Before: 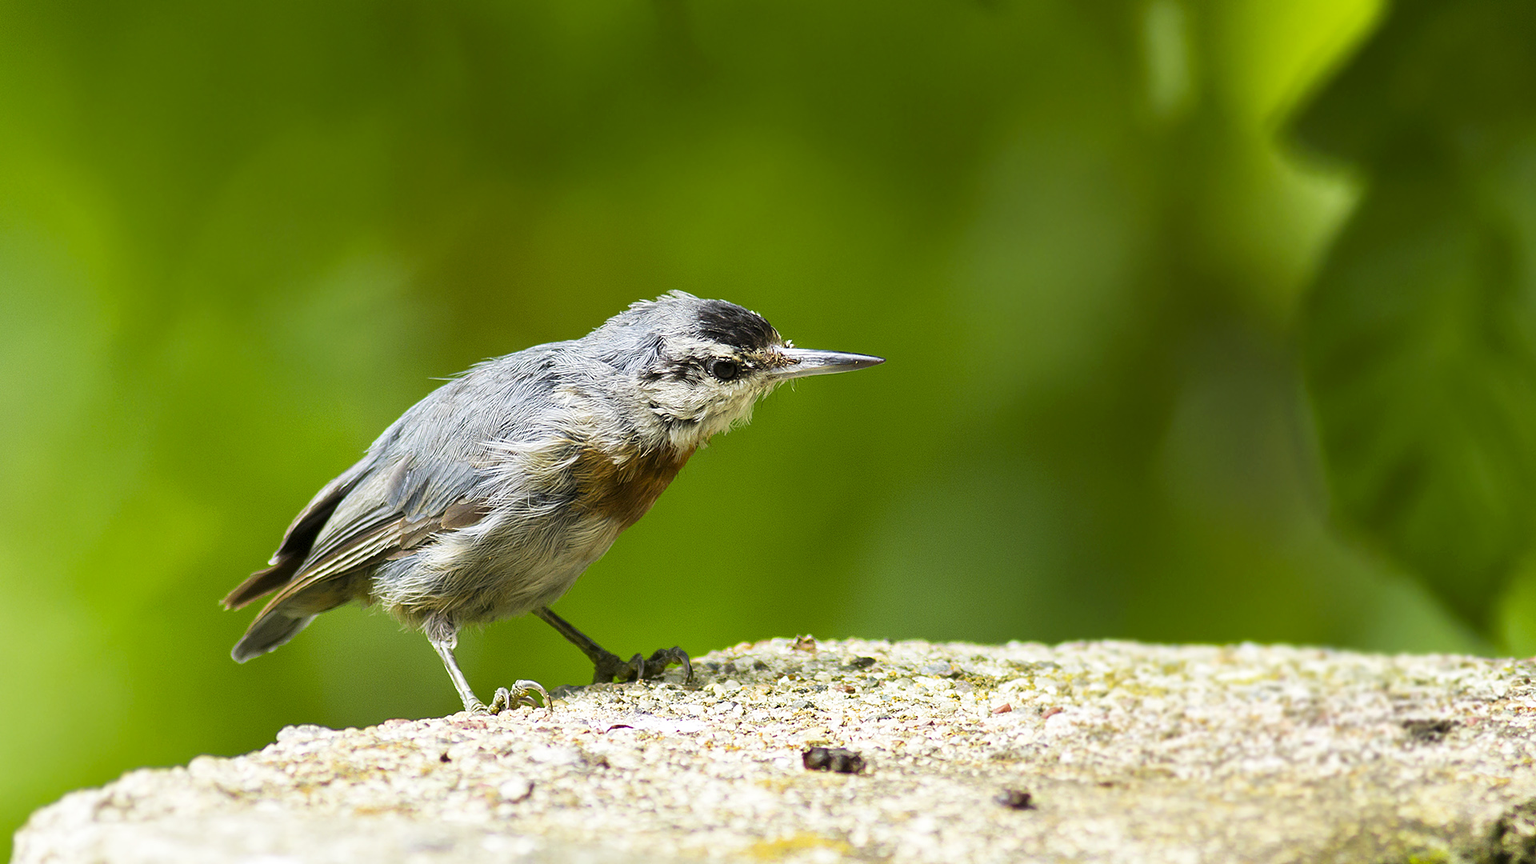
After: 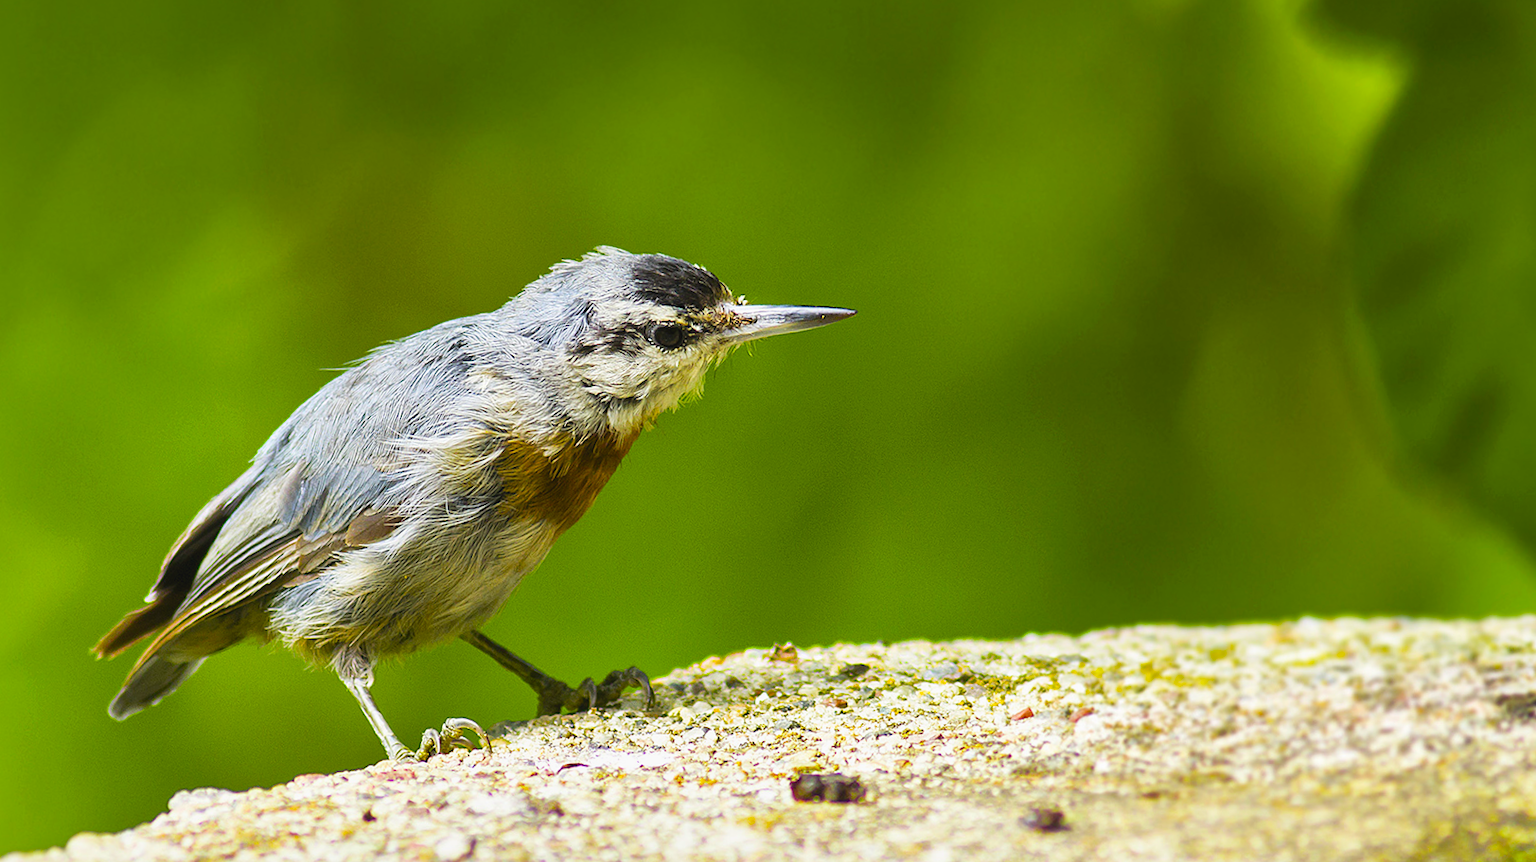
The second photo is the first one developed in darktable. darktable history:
crop and rotate: angle 3.85°, left 5.54%, top 5.704%
local contrast: mode bilateral grid, contrast 20, coarseness 50, detail 141%, midtone range 0.2
contrast brightness saturation: contrast -0.102, brightness 0.05, saturation 0.085
color balance rgb: linear chroma grading › shadows -7.886%, linear chroma grading › global chroma 9.74%, perceptual saturation grading › global saturation 30.925%
